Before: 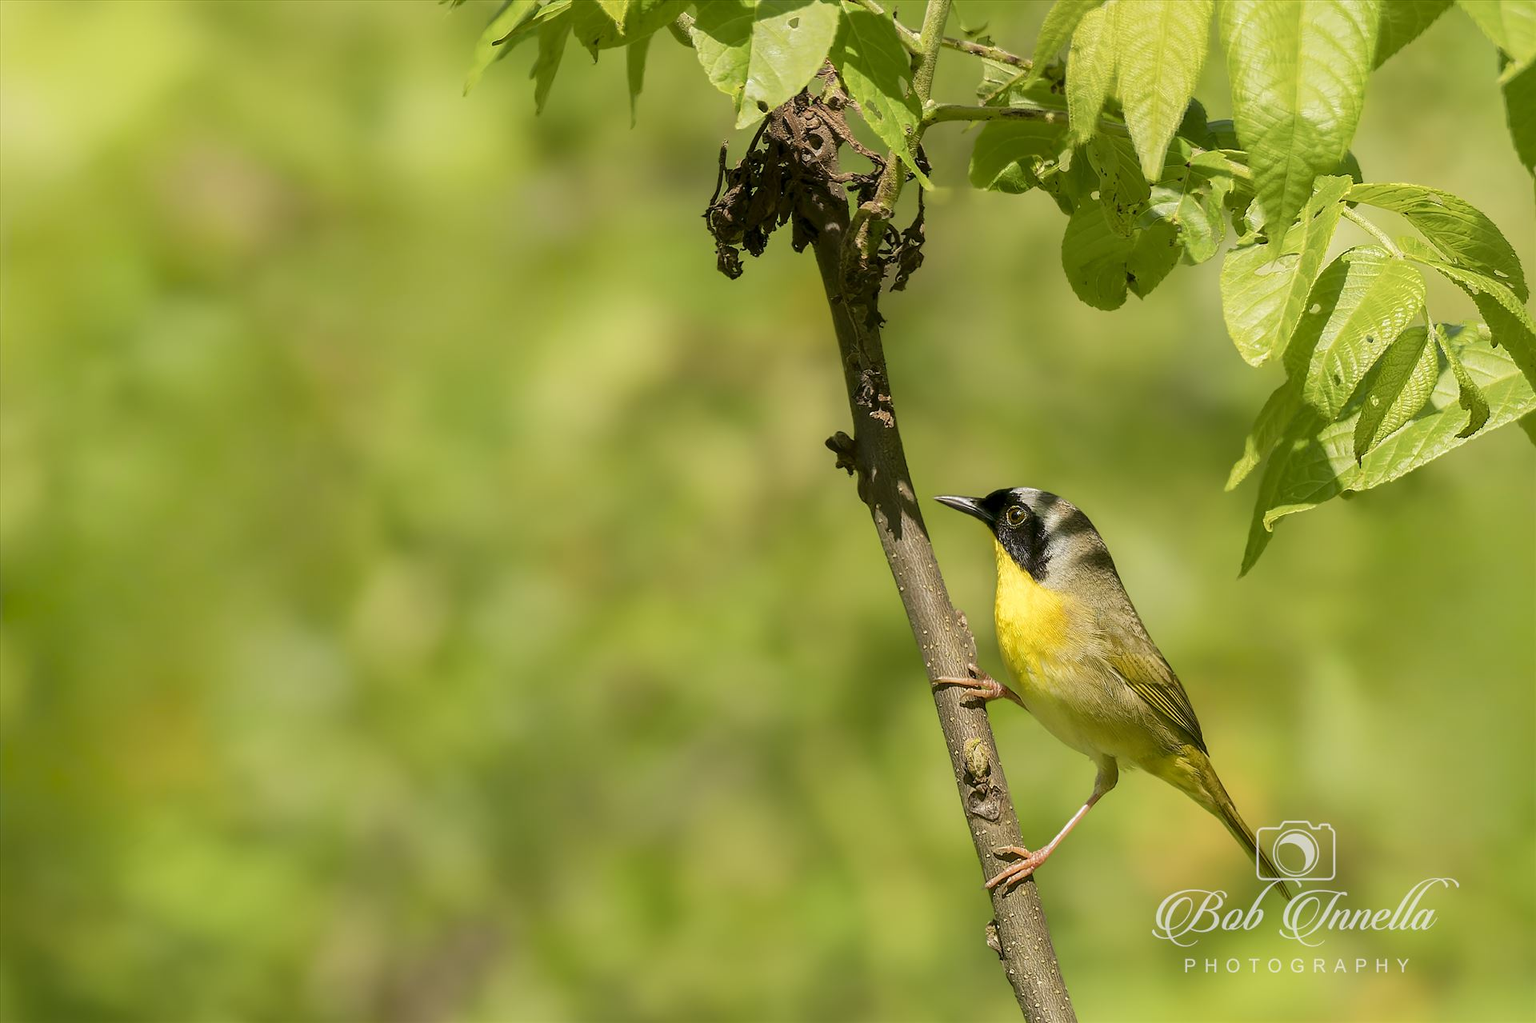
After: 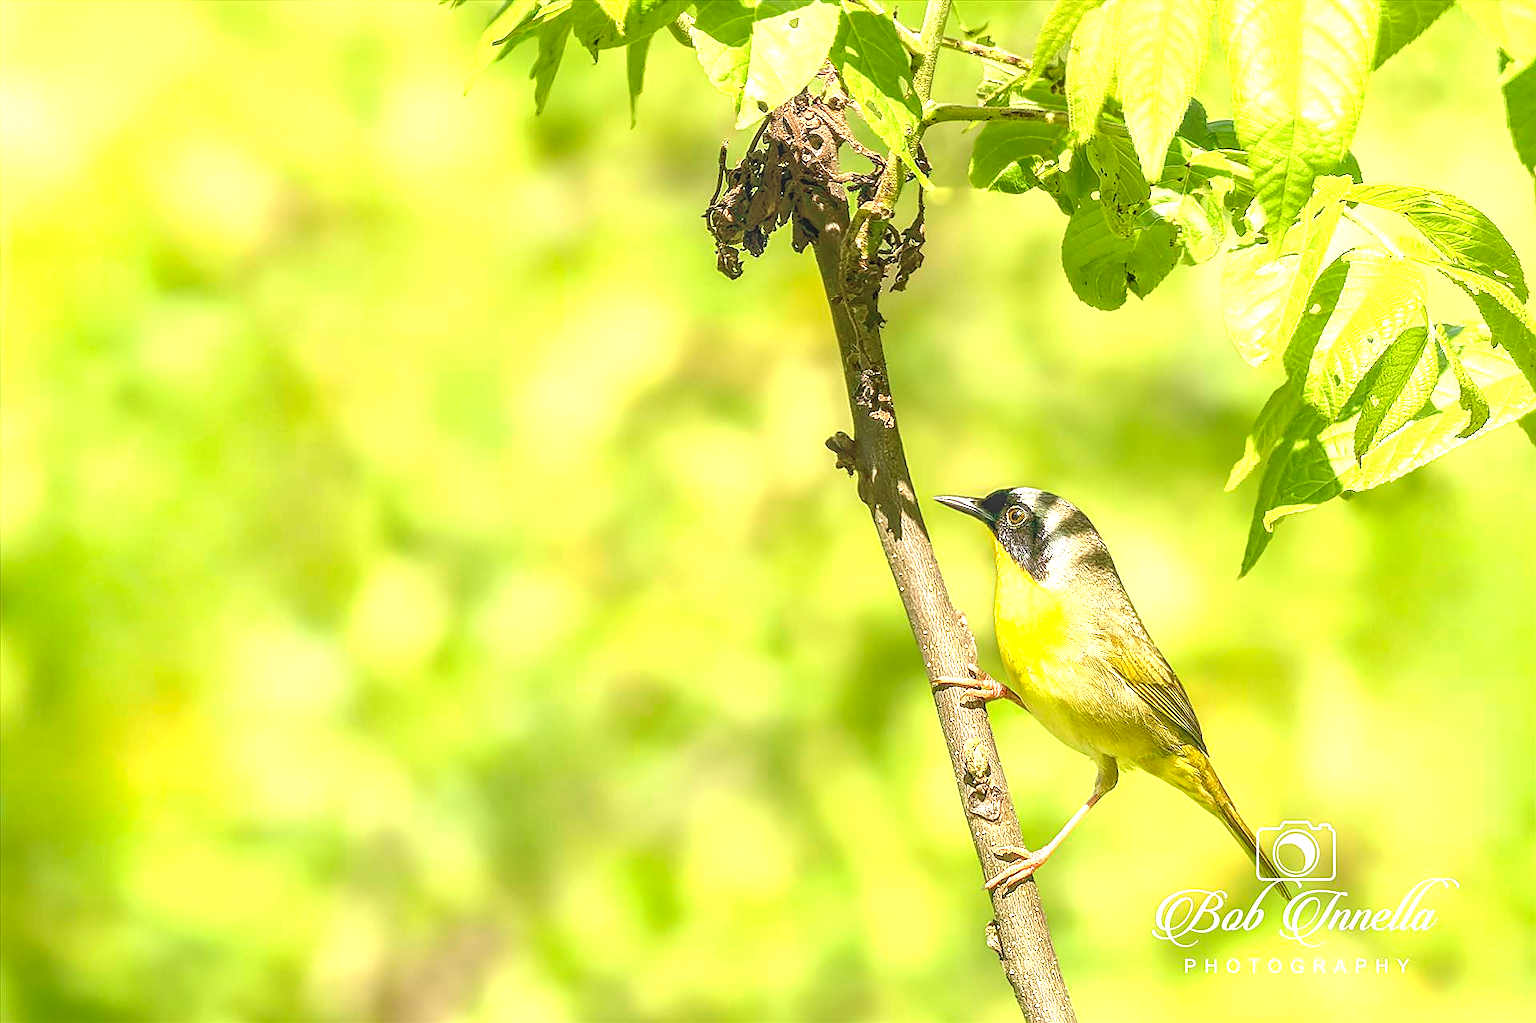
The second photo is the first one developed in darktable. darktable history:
exposure: black level correction 0, exposure 1.198 EV, compensate exposure bias true, compensate highlight preservation false
rgb curve: curves: ch0 [(0, 0) (0.093, 0.159) (0.241, 0.265) (0.414, 0.42) (1, 1)], compensate middle gray true, preserve colors basic power
local contrast: highlights 0%, shadows 0%, detail 133%
sharpen: on, module defaults
